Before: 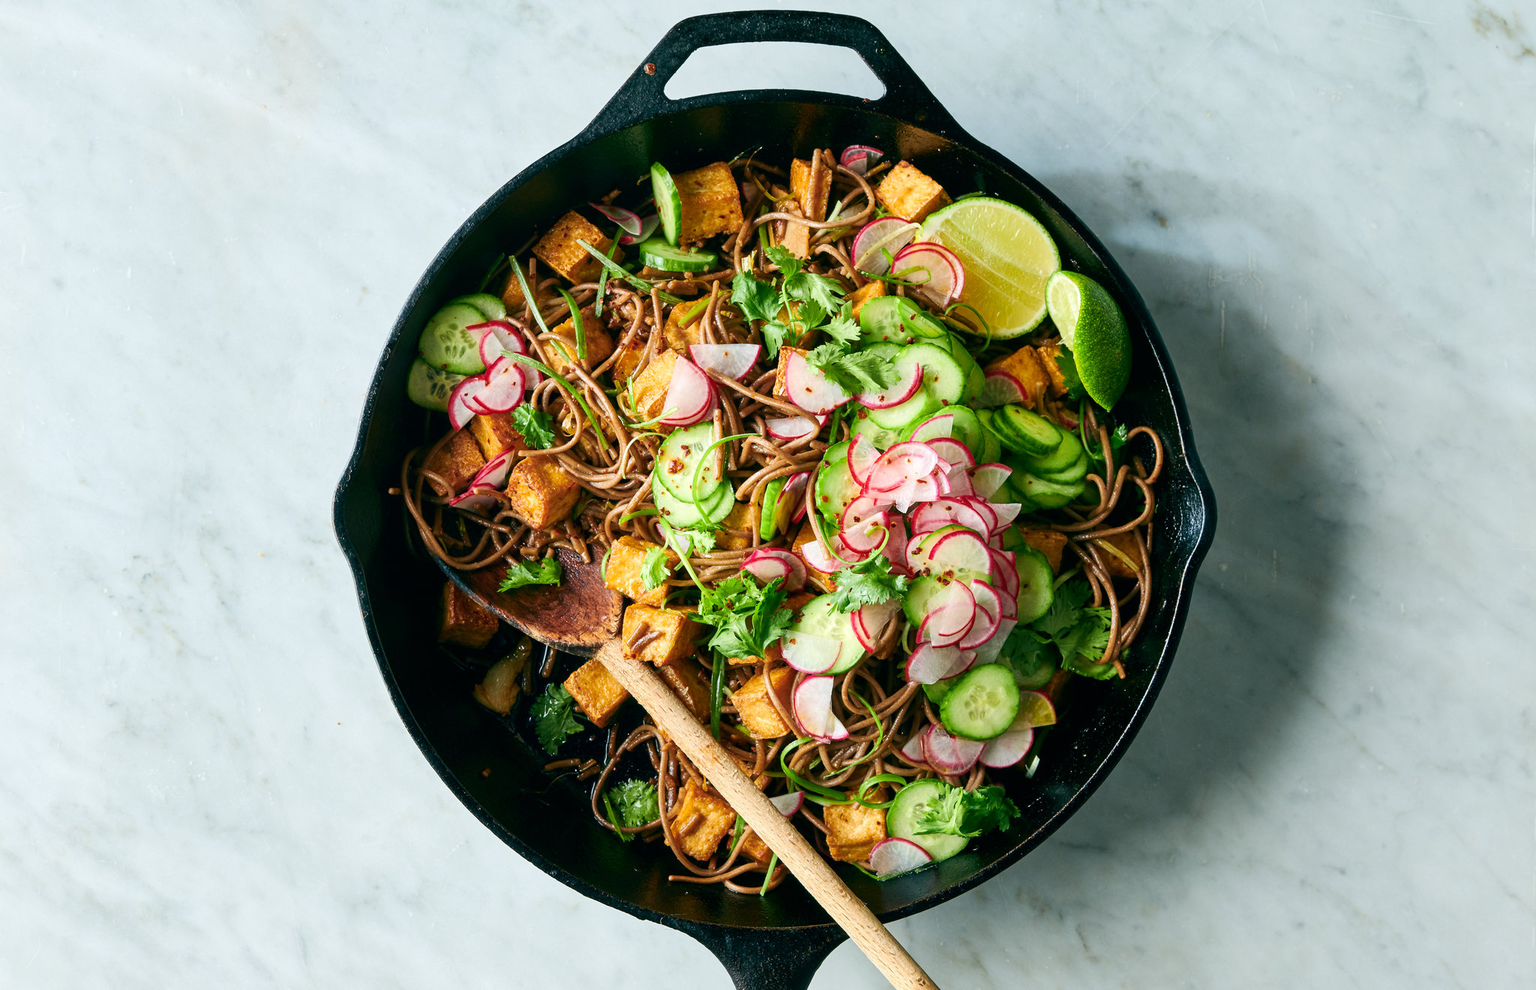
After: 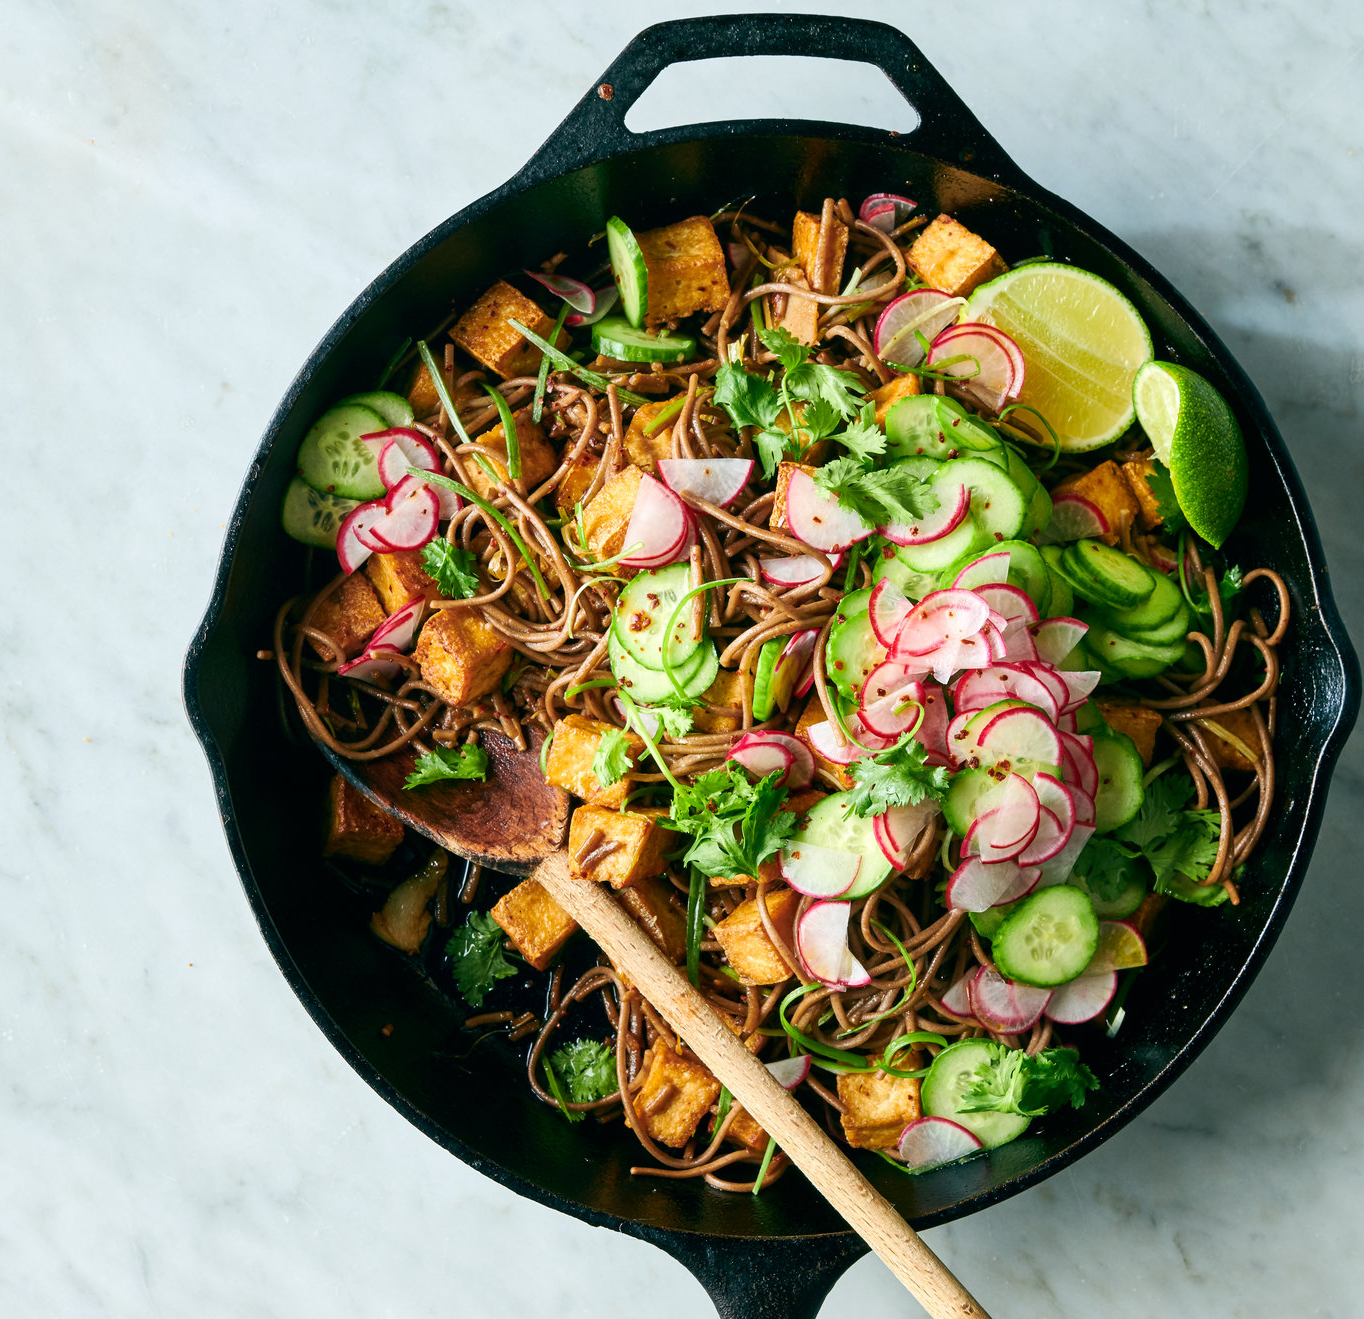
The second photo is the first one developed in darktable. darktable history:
crop and rotate: left 12.752%, right 20.612%
